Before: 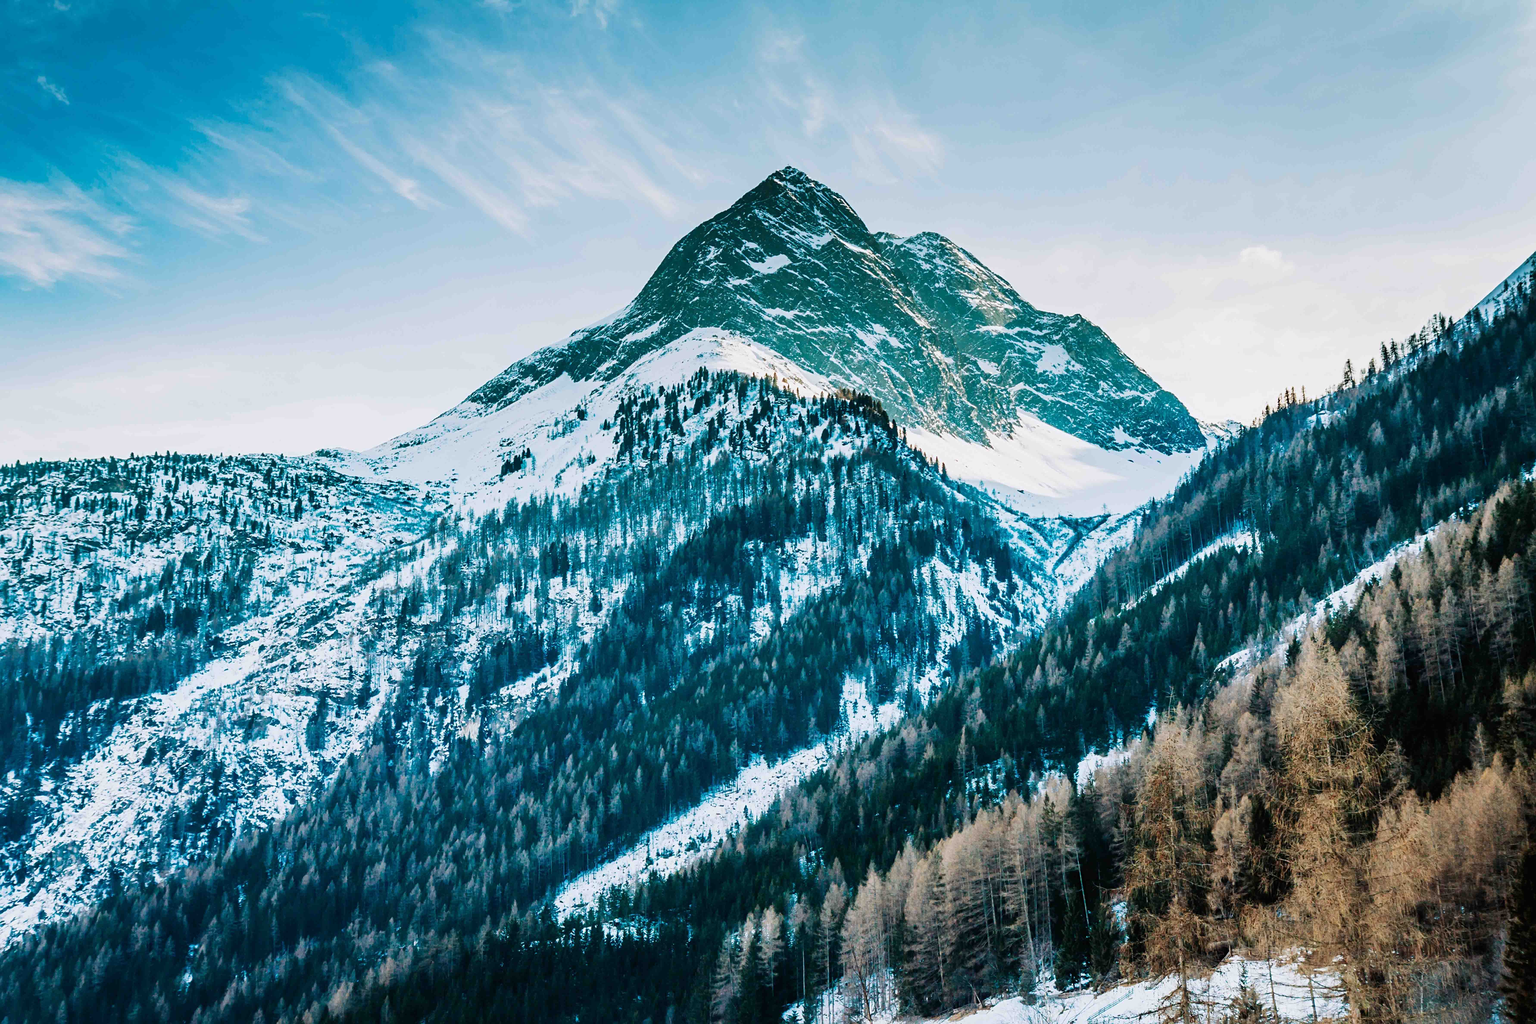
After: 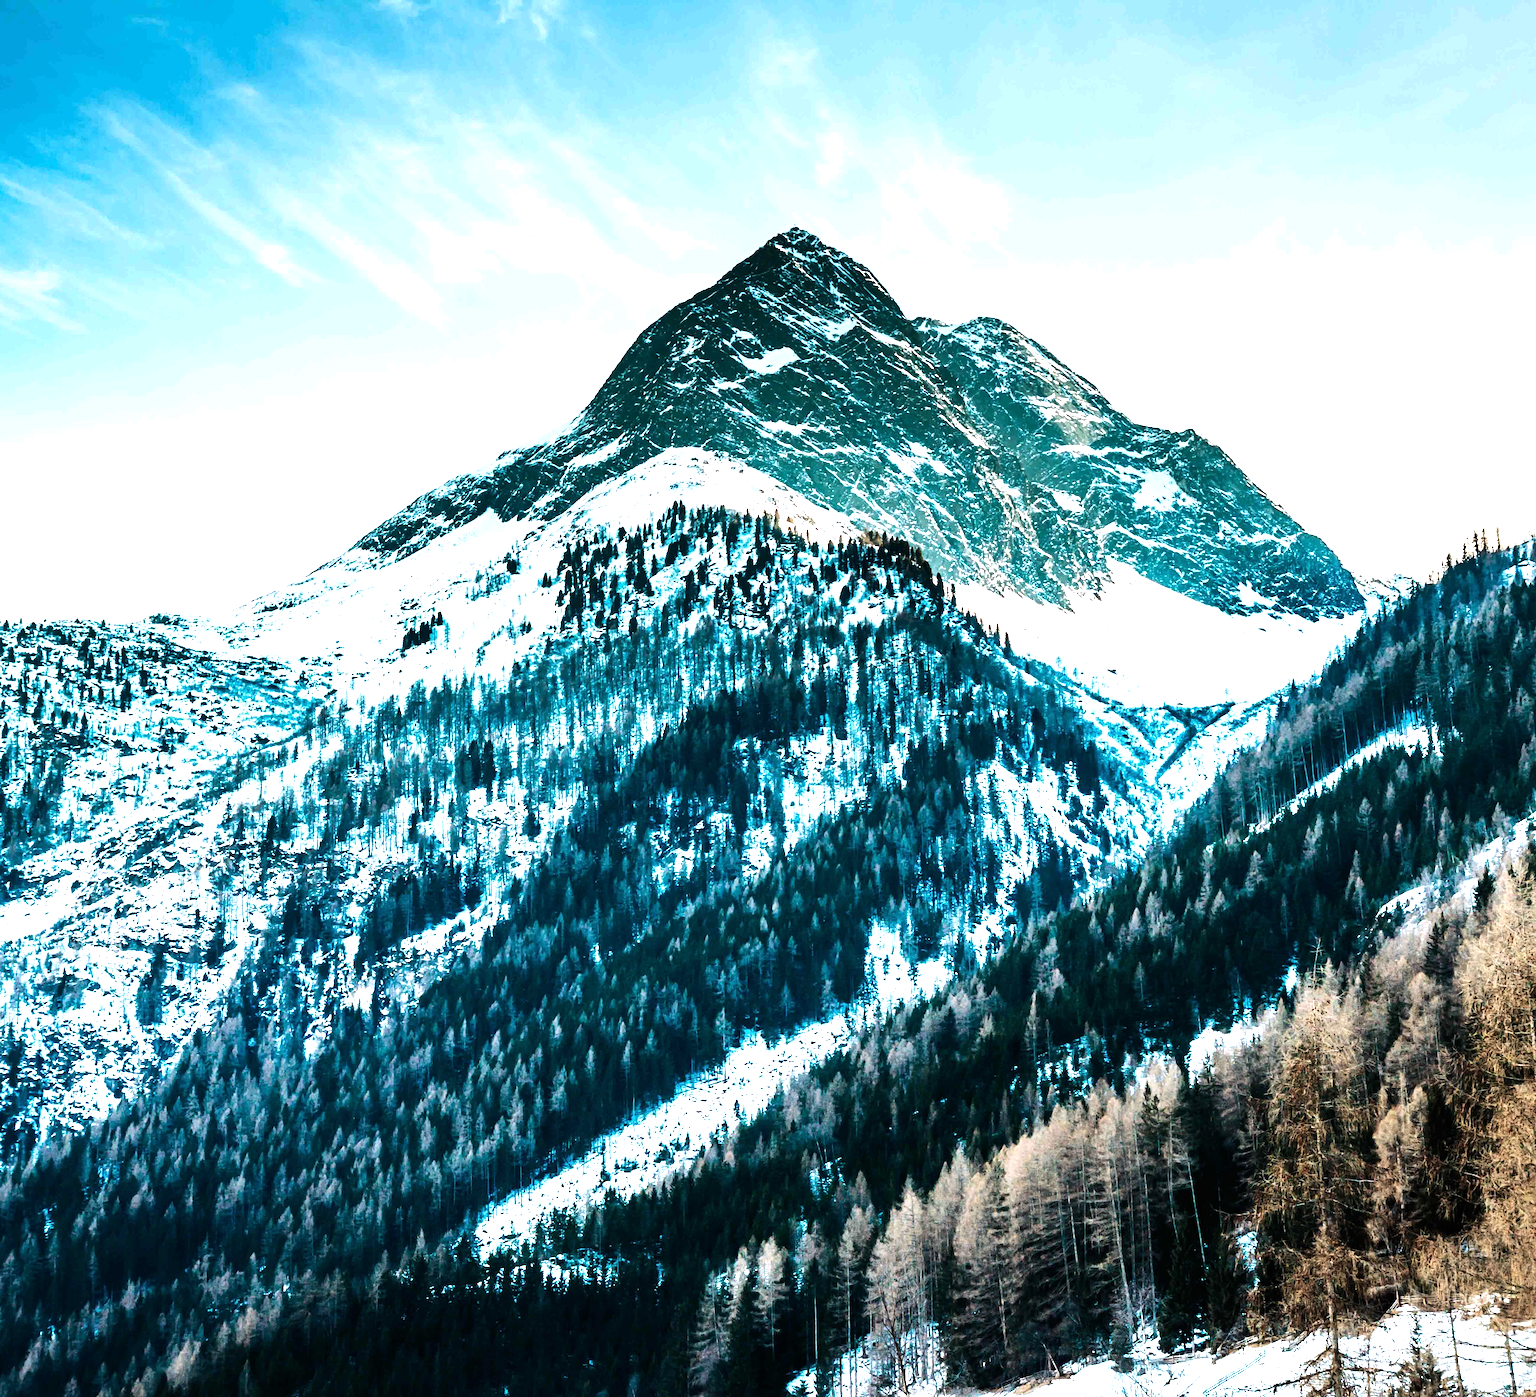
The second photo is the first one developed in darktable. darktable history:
tone equalizer: -8 EV -1.08 EV, -7 EV -1.01 EV, -6 EV -0.867 EV, -5 EV -0.578 EV, -3 EV 0.578 EV, -2 EV 0.867 EV, -1 EV 1.01 EV, +0 EV 1.08 EV, edges refinement/feathering 500, mask exposure compensation -1.57 EV, preserve details no
crop: left 13.443%, right 13.31%
